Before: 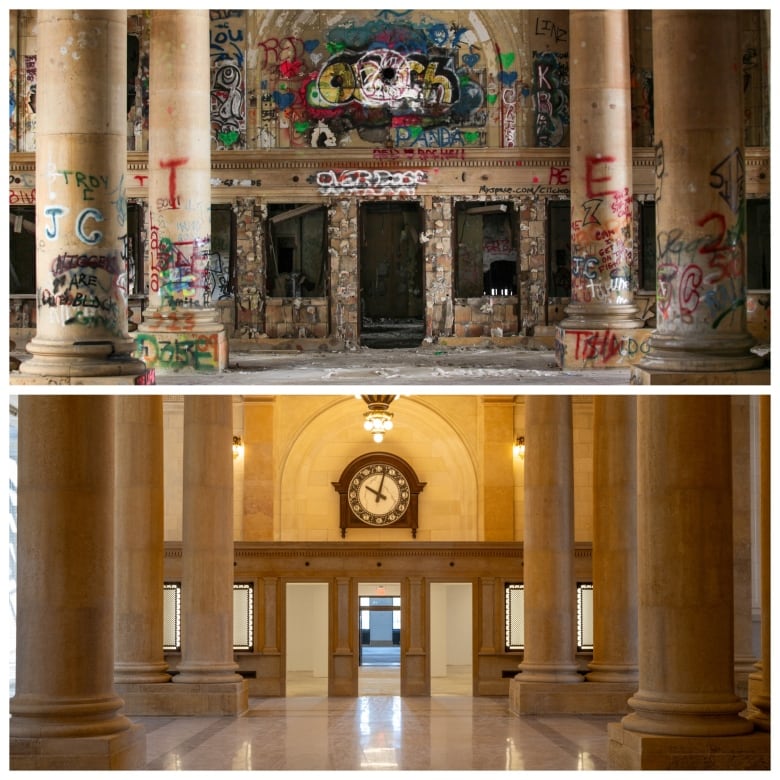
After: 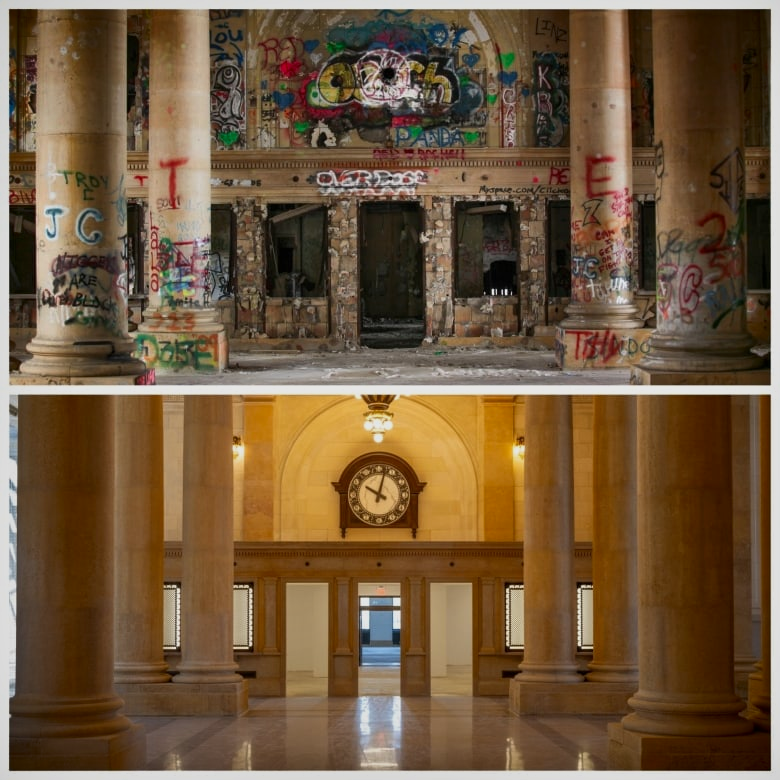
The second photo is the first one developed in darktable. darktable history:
shadows and highlights: shadows 79.27, white point adjustment -9.15, highlights -61.41, soften with gaussian
